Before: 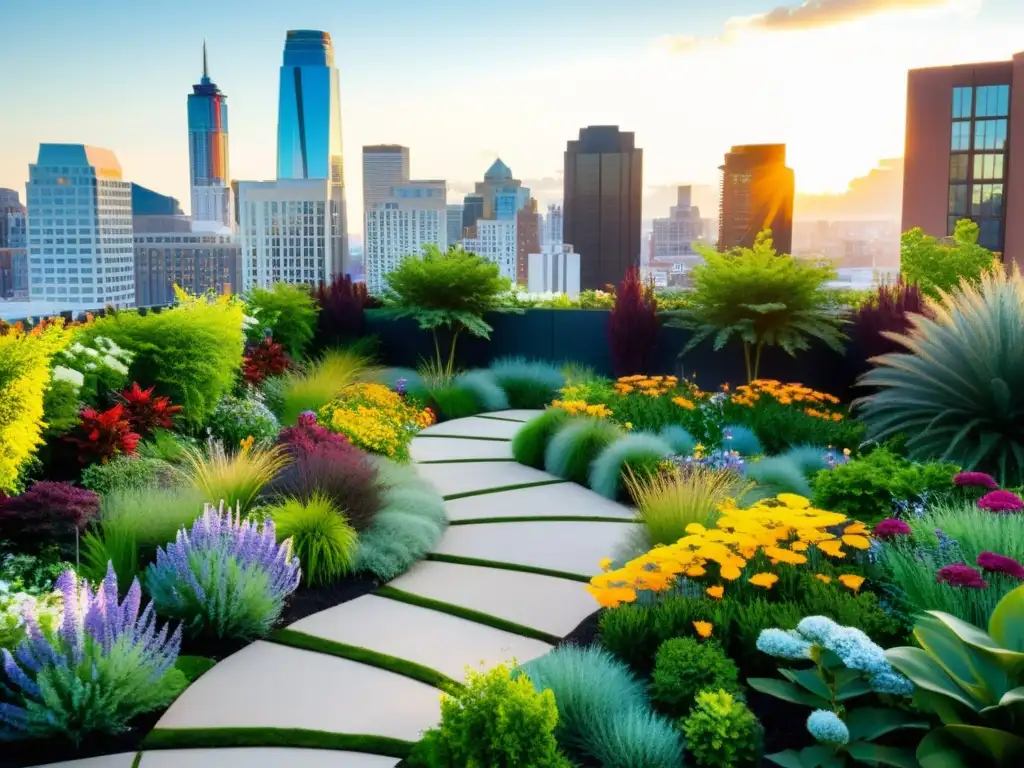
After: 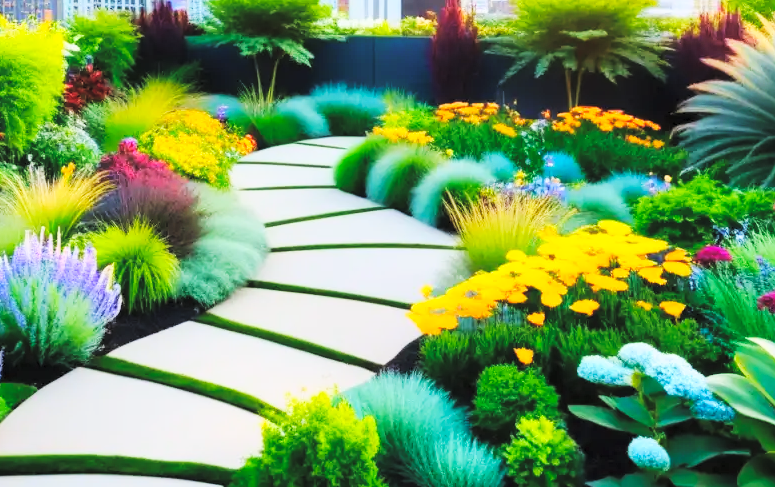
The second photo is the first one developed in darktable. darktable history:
crop and rotate: left 17.489%, top 35.594%, right 6.785%, bottom 0.992%
contrast brightness saturation: contrast 0.099, brightness 0.308, saturation 0.135
base curve: curves: ch0 [(0, 0) (0.032, 0.025) (0.121, 0.166) (0.206, 0.329) (0.605, 0.79) (1, 1)], preserve colors none
